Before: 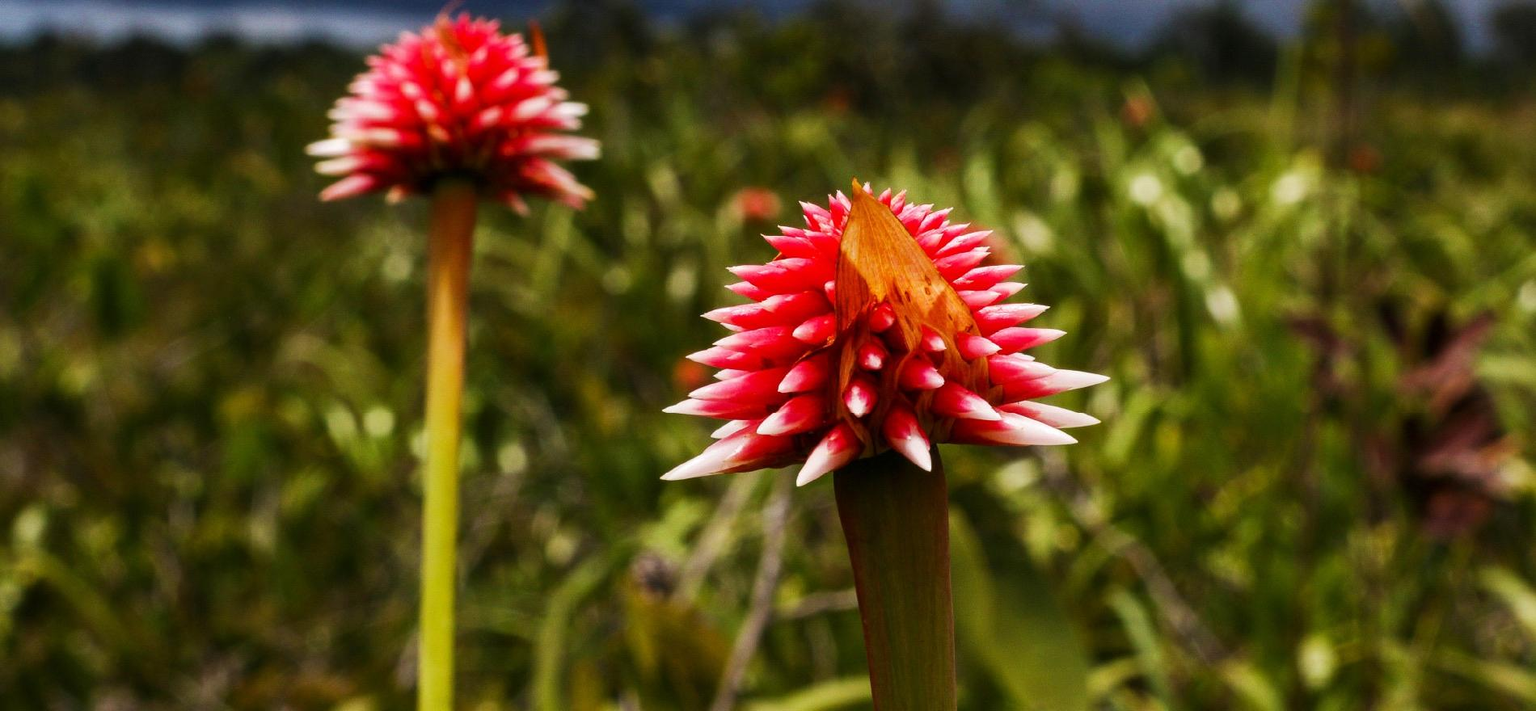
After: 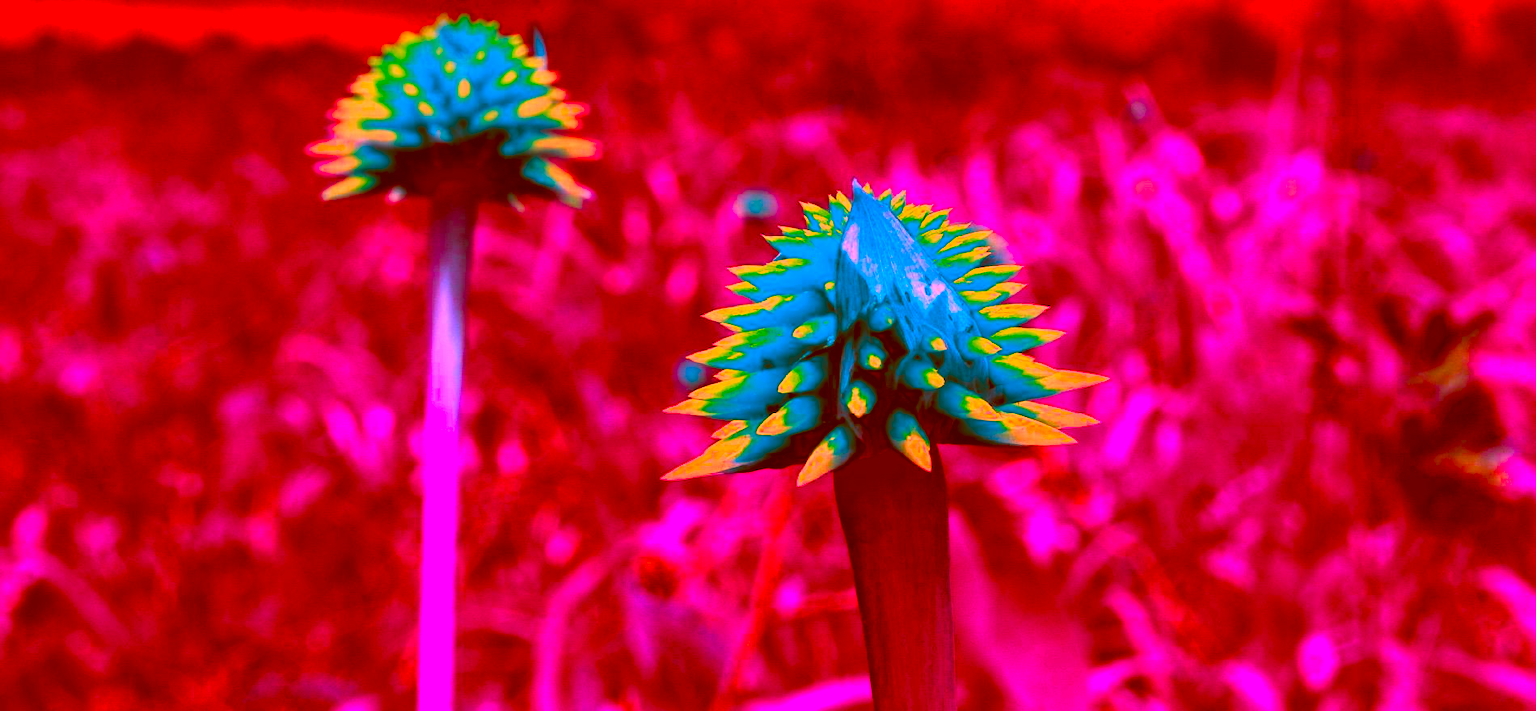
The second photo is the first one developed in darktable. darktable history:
tone curve: curves: ch0 [(0, 0) (0.15, 0.17) (0.452, 0.437) (0.611, 0.588) (0.751, 0.749) (1, 1)]; ch1 [(0, 0) (0.325, 0.327) (0.412, 0.45) (0.453, 0.484) (0.5, 0.501) (0.541, 0.55) (0.617, 0.612) (0.695, 0.697) (1, 1)]; ch2 [(0, 0) (0.386, 0.397) (0.452, 0.459) (0.505, 0.498) (0.524, 0.547) (0.574, 0.566) (0.633, 0.641) (1, 1)], color space Lab, independent channels, preserve colors none
color correction: highlights a* -39.68, highlights b* -40, shadows a* -40, shadows b* -40, saturation -3
contrast equalizer: y [[0.535, 0.543, 0.548, 0.548, 0.542, 0.532], [0.5 ×6], [0.5 ×6], [0 ×6], [0 ×6]]
